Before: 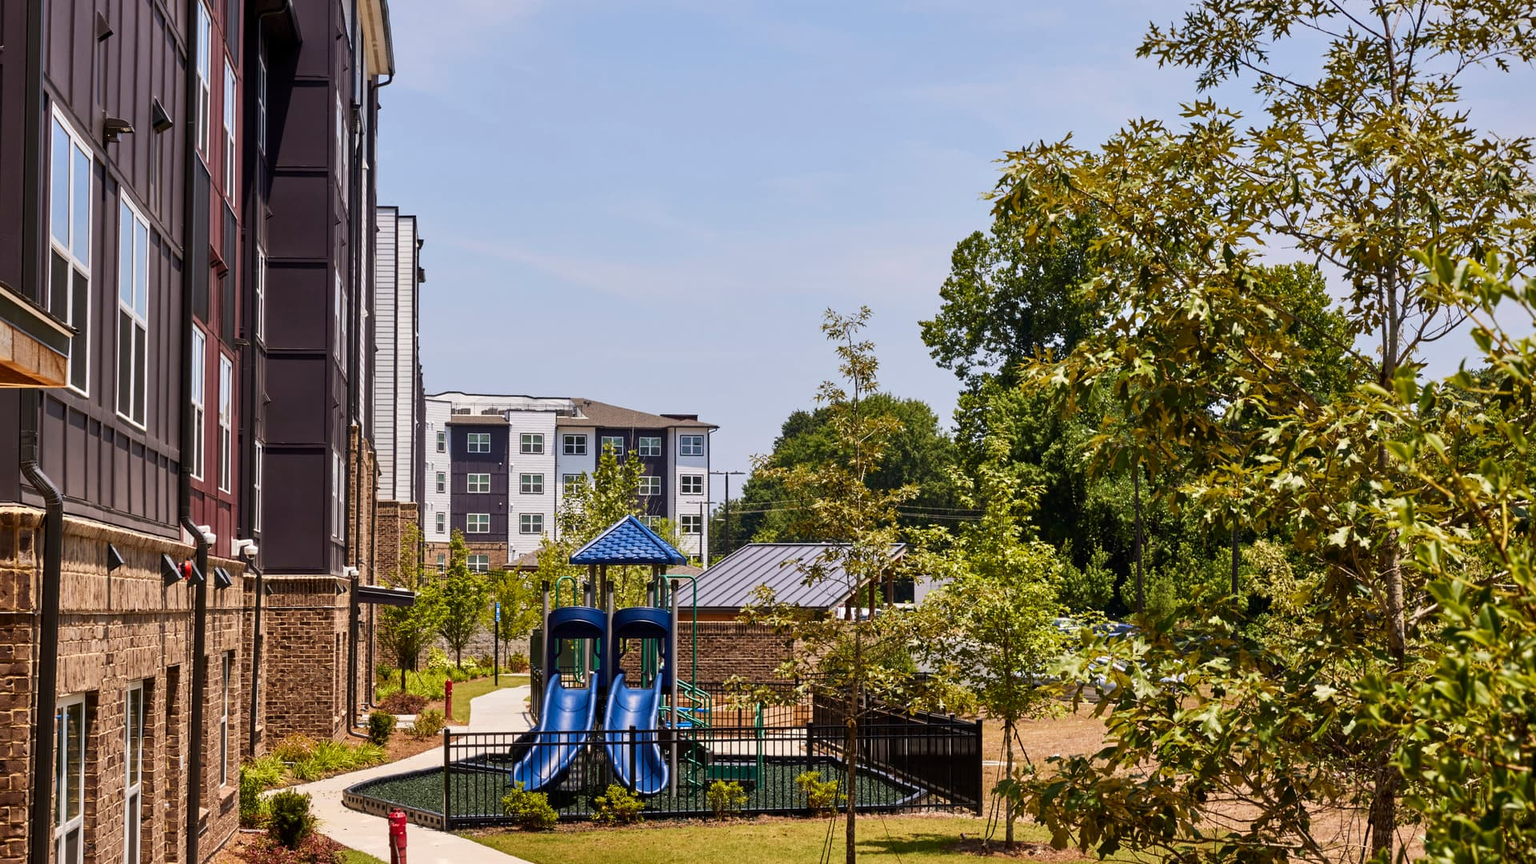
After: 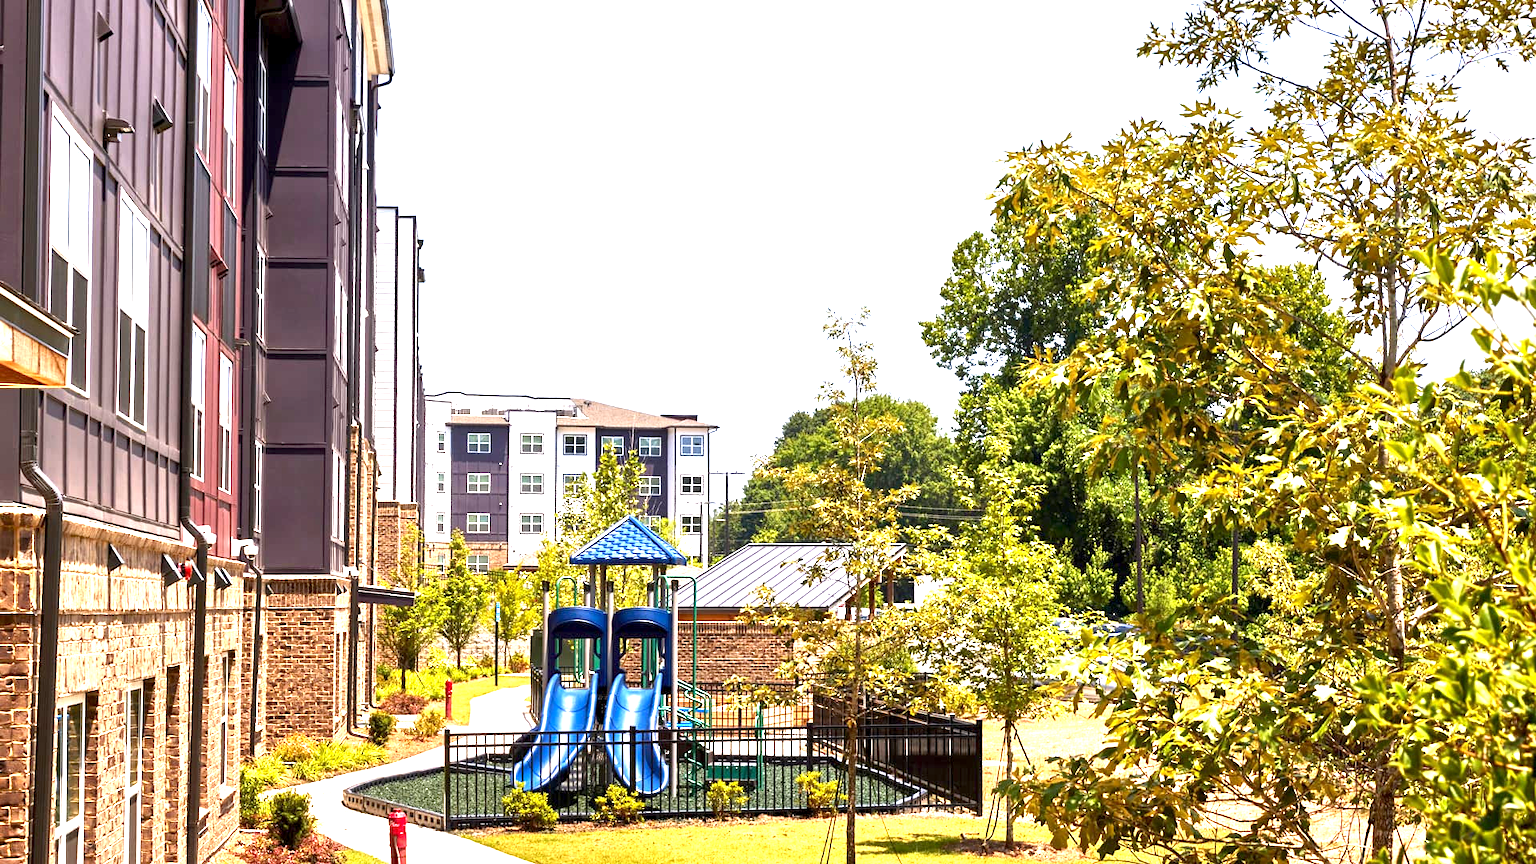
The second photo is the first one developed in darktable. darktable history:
exposure: black level correction 0.001, exposure 1.826 EV, compensate highlight preservation false
